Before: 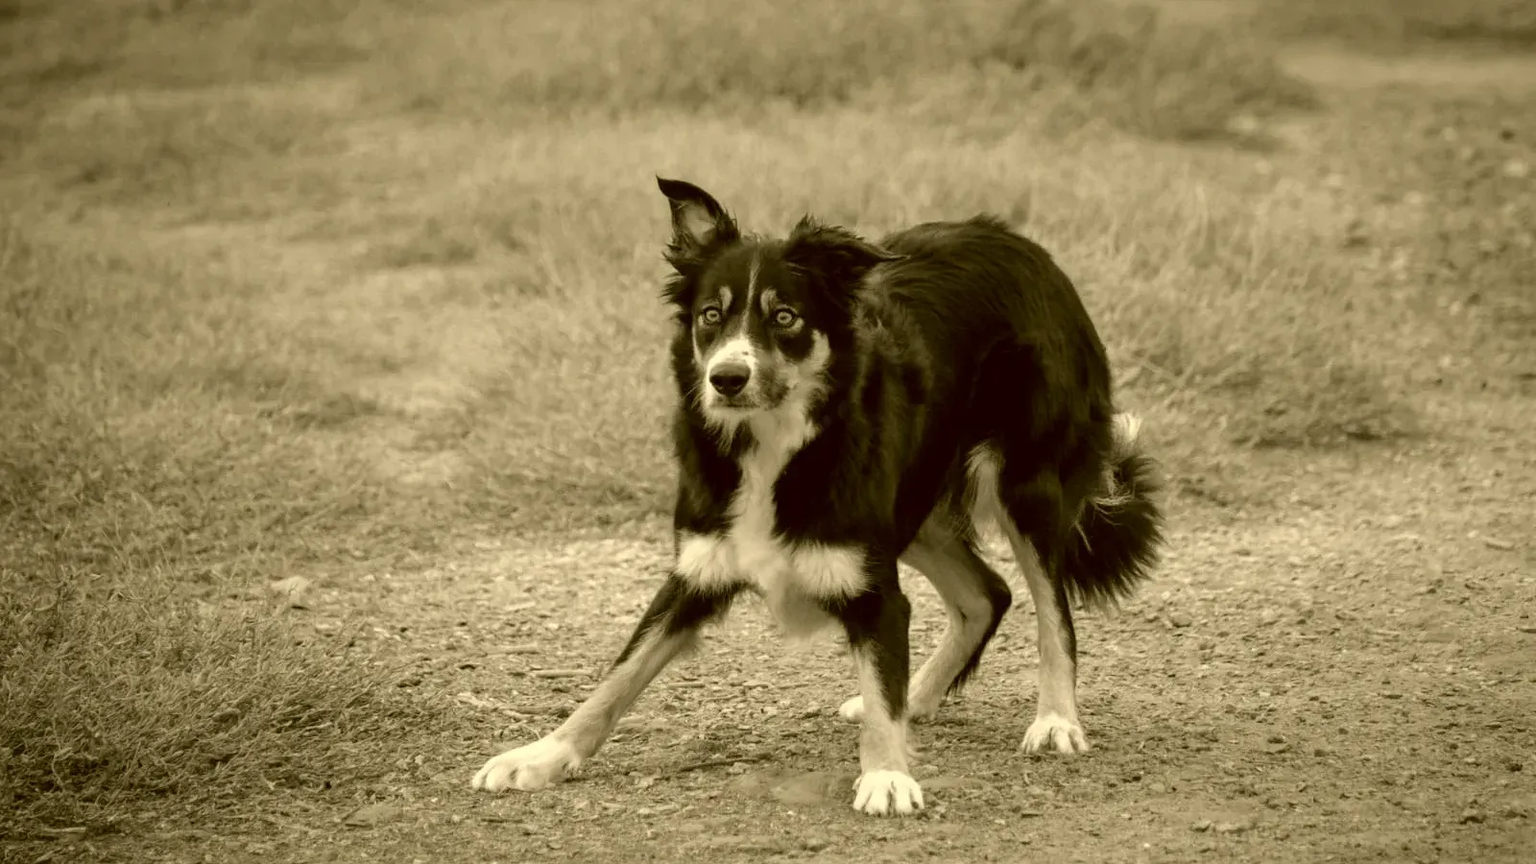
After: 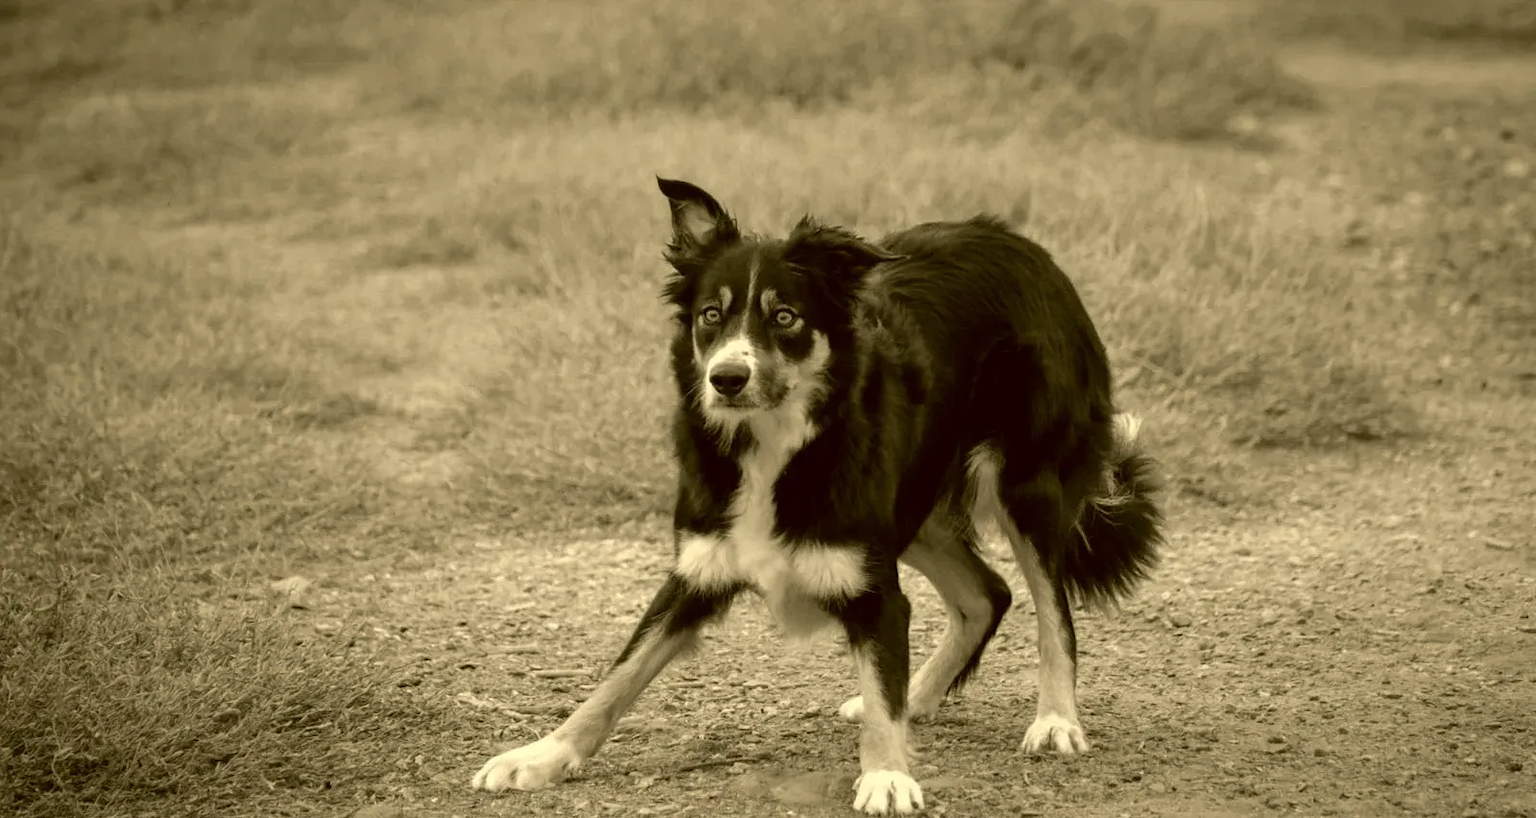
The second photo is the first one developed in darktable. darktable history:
tone equalizer: edges refinement/feathering 500, mask exposure compensation -1.57 EV, preserve details no
base curve: curves: ch0 [(0, 0) (0.303, 0.277) (1, 1)], preserve colors none
crop and rotate: top 0.004%, bottom 5.117%
